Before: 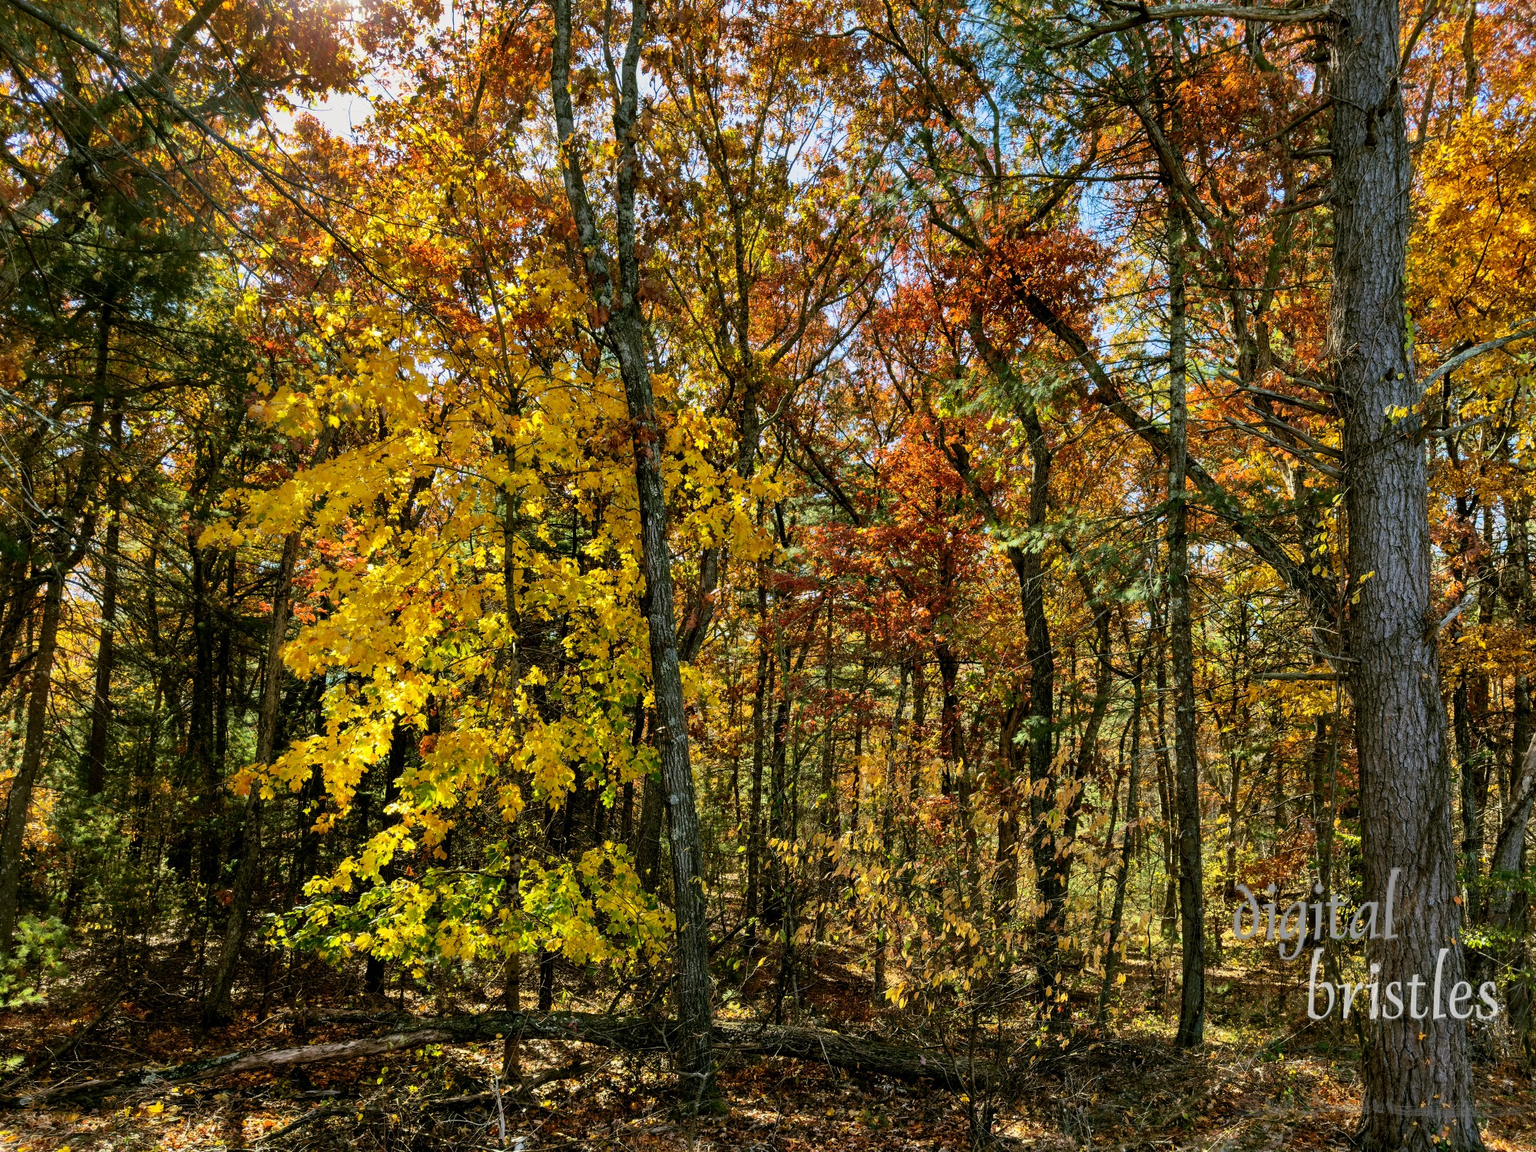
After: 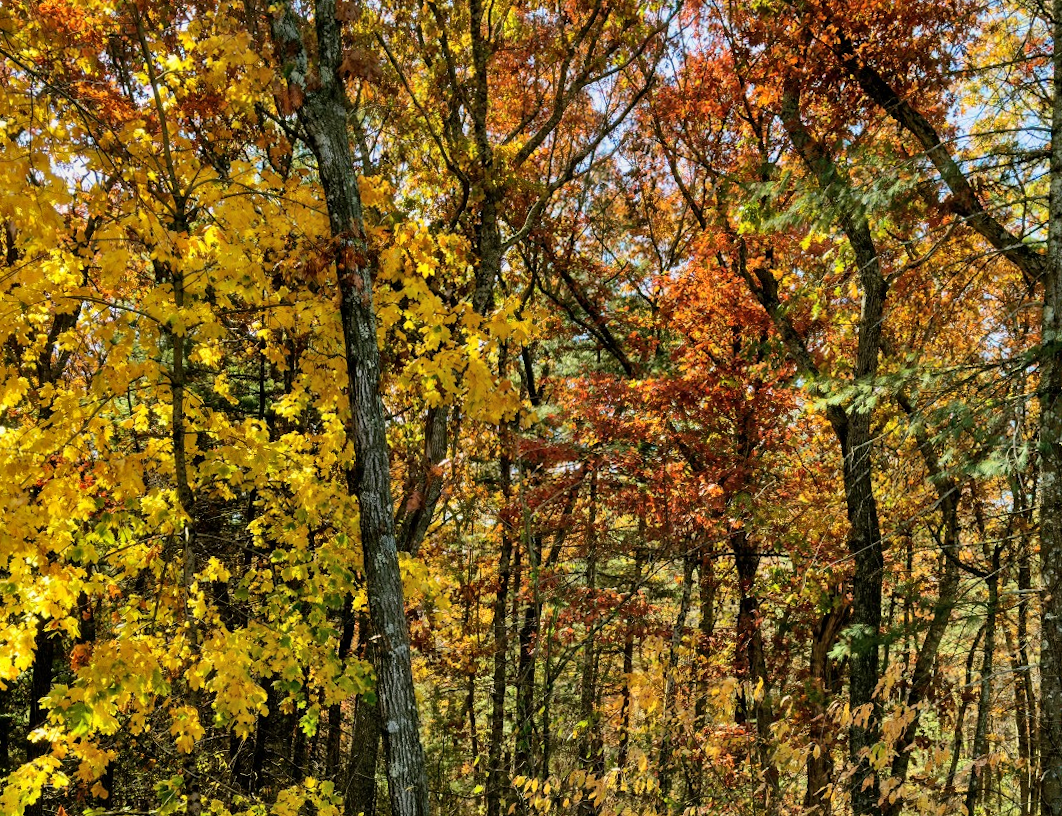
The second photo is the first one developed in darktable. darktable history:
crop and rotate: left 22.13%, top 22.054%, right 22.026%, bottom 22.102%
white balance: red 1.009, blue 0.985
rotate and perspective: rotation 0.074°, lens shift (vertical) 0.096, lens shift (horizontal) -0.041, crop left 0.043, crop right 0.952, crop top 0.024, crop bottom 0.979
shadows and highlights: soften with gaussian
